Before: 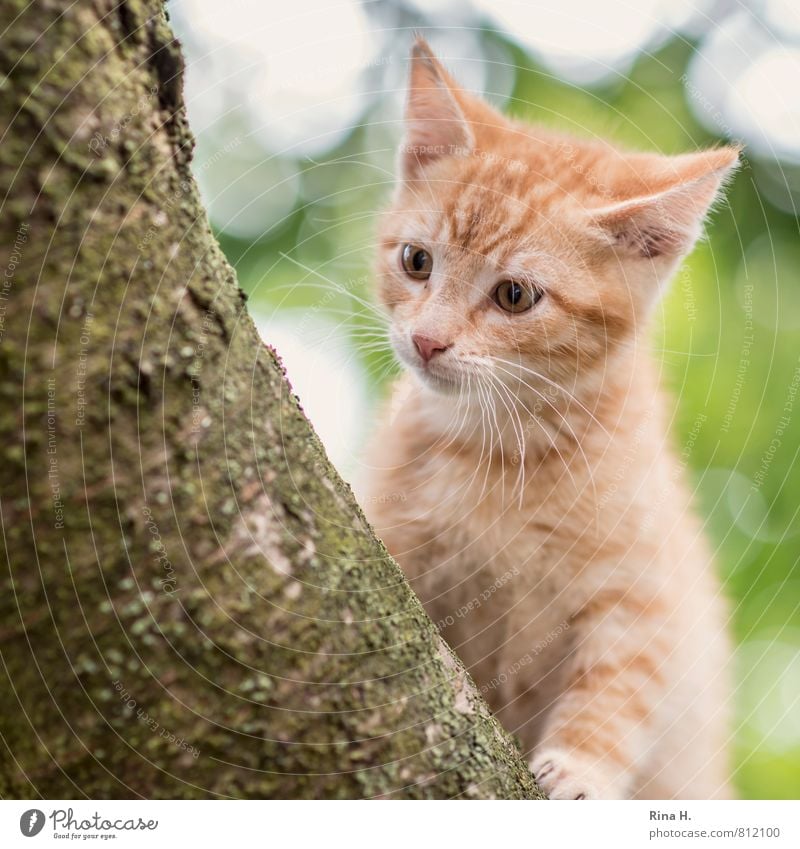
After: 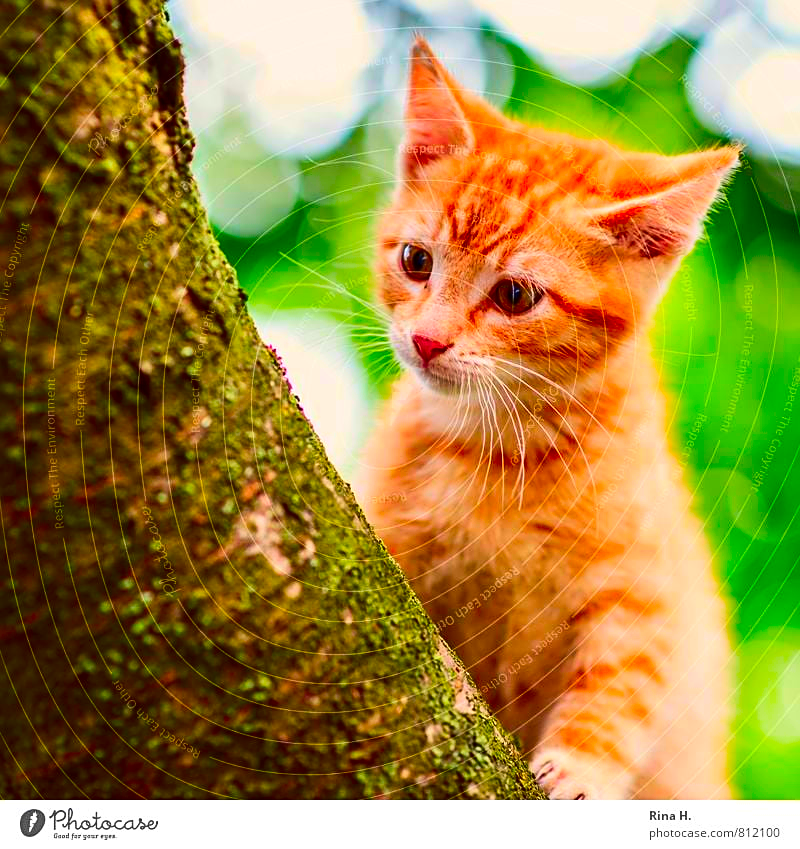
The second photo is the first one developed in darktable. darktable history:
contrast brightness saturation: contrast 0.2, brightness -0.11, saturation 0.1
color correction: saturation 3
sharpen: on, module defaults
